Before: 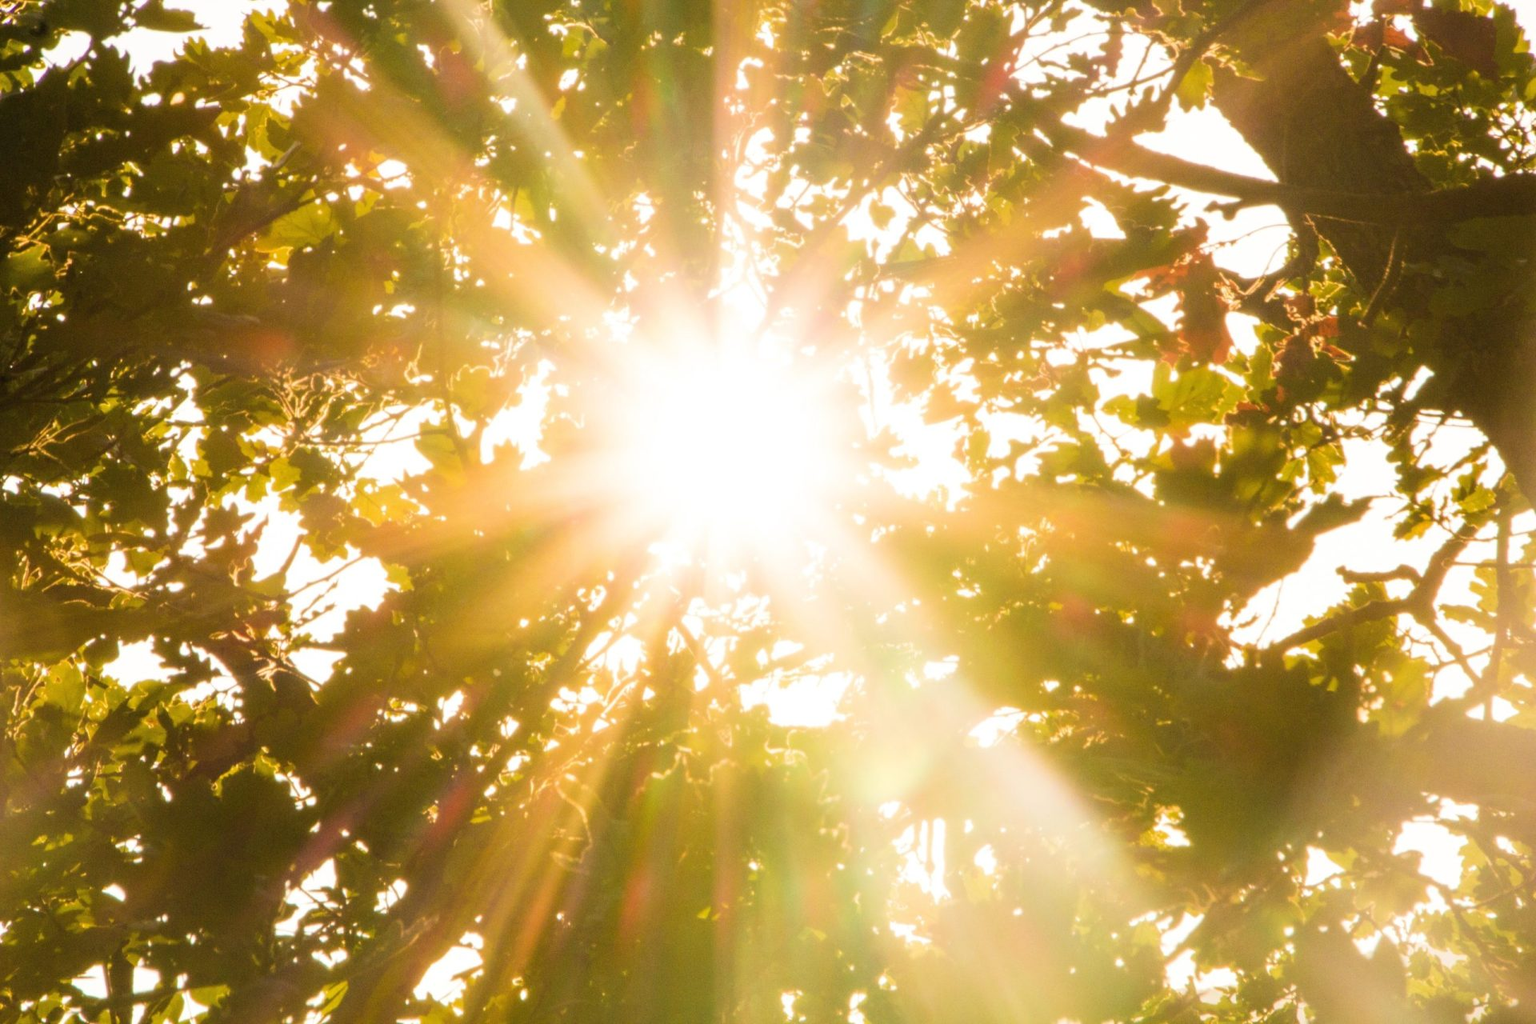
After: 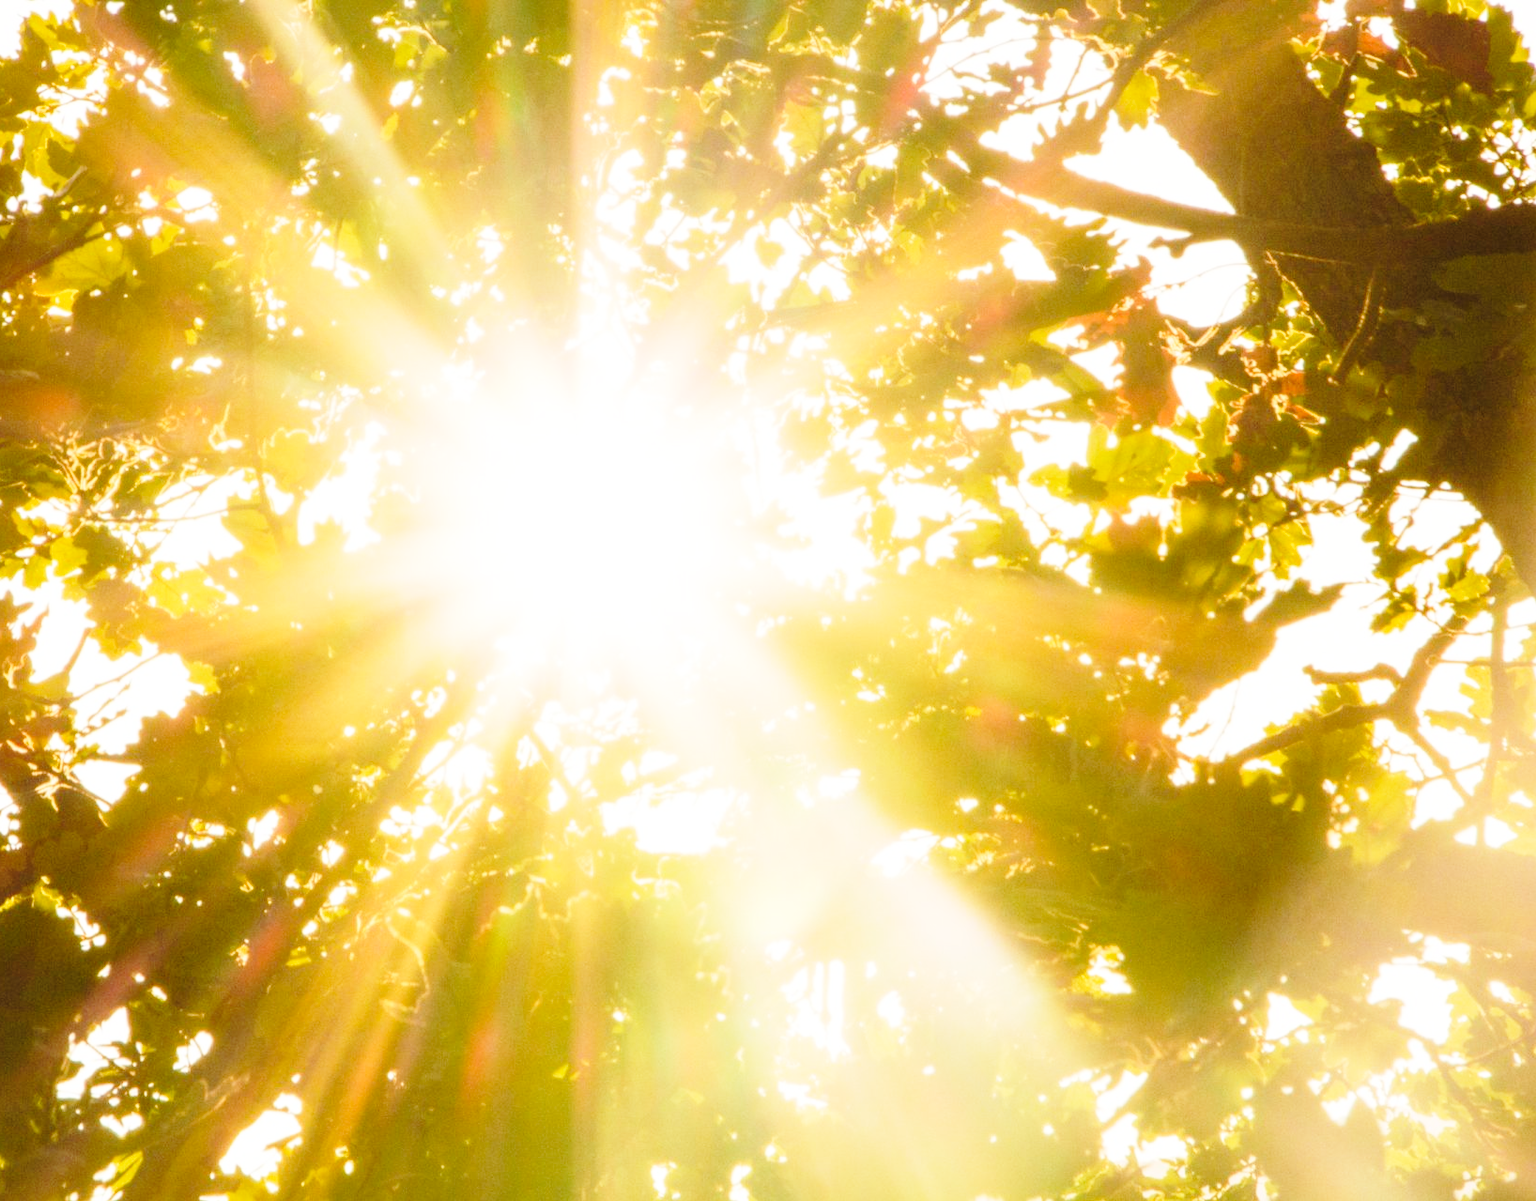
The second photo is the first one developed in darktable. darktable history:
base curve: curves: ch0 [(0, 0) (0.028, 0.03) (0.121, 0.232) (0.46, 0.748) (0.859, 0.968) (1, 1)], preserve colors none
crop and rotate: left 14.791%
